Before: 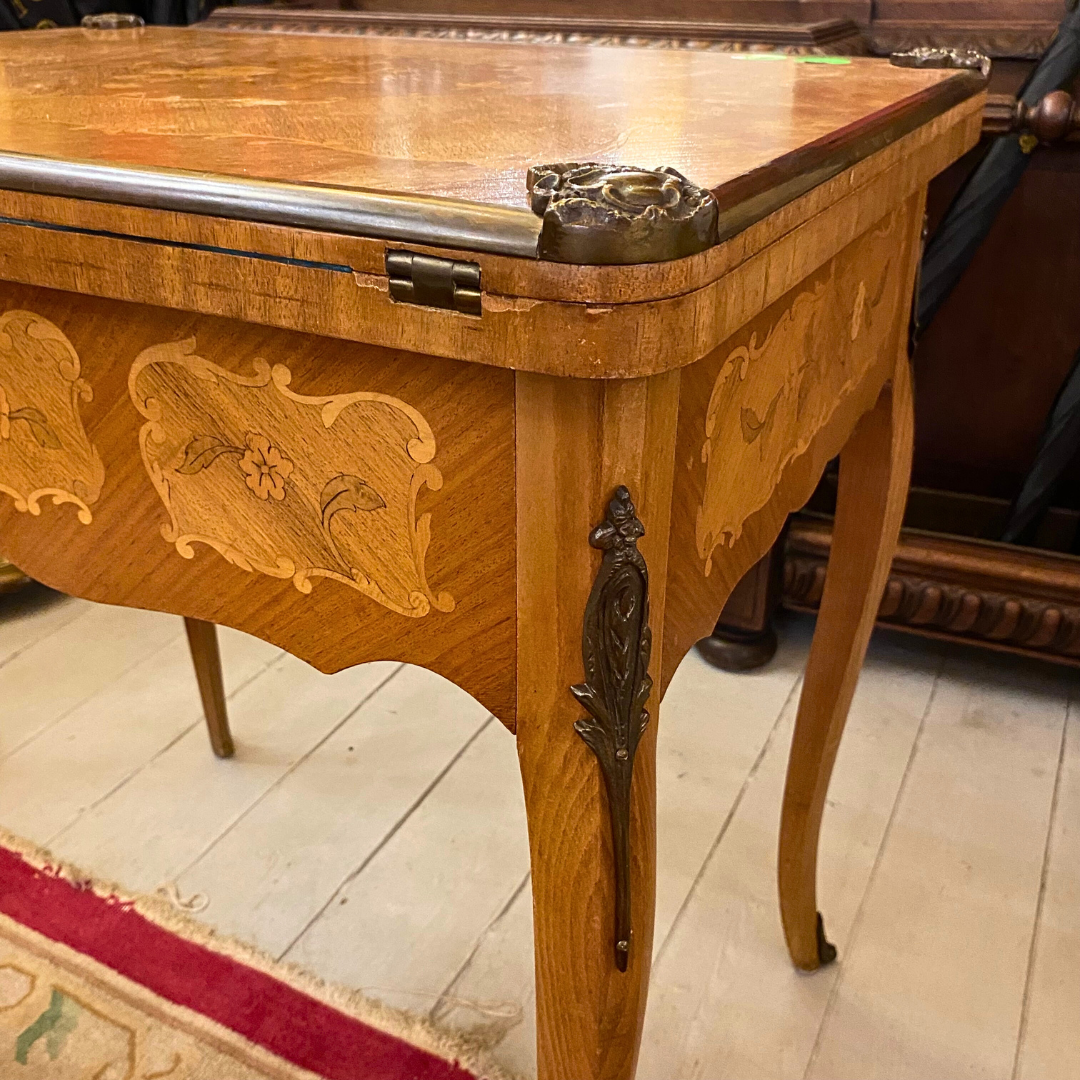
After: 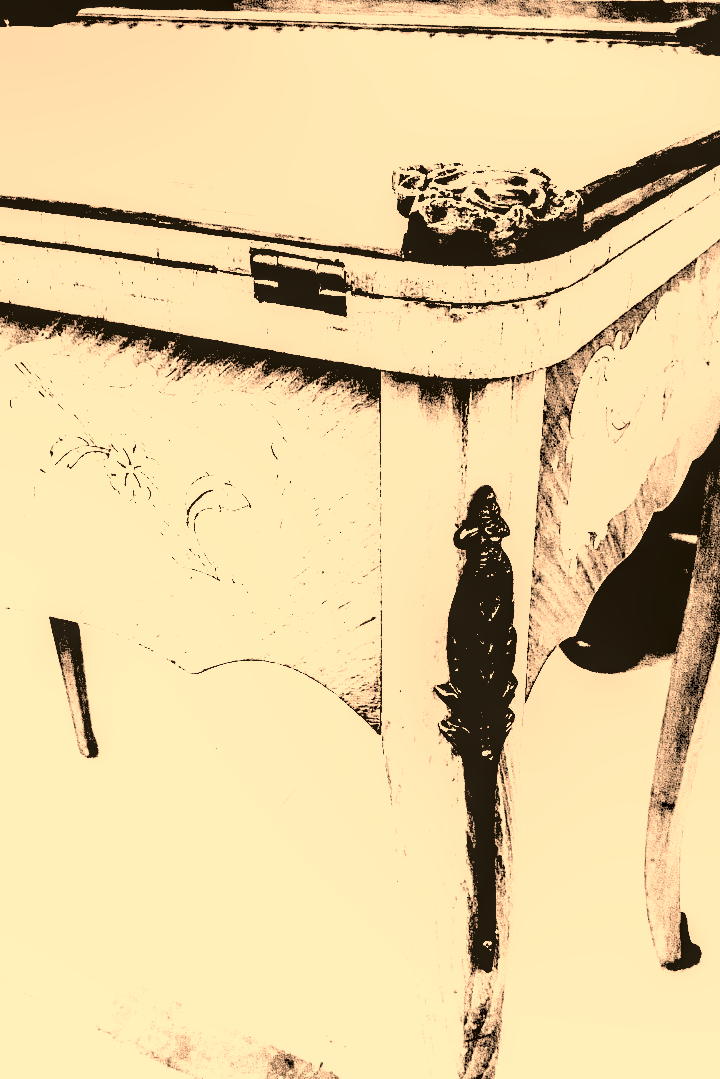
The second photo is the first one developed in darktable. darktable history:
crop and rotate: left 12.503%, right 20.764%
local contrast: on, module defaults
exposure: black level correction 0.099, exposure 2.904 EV, compensate highlight preservation false
contrast brightness saturation: saturation -0.989
tone equalizer: -8 EV -0.718 EV, -7 EV -0.699 EV, -6 EV -0.624 EV, -5 EV -0.393 EV, -3 EV 0.377 EV, -2 EV 0.6 EV, -1 EV 0.684 EV, +0 EV 0.755 EV
color balance rgb: power › chroma 1.031%, power › hue 28.19°, perceptual saturation grading › global saturation 13.944%, perceptual saturation grading › highlights -30.329%, perceptual saturation grading › shadows 51.57%, global vibrance 25.3%
filmic rgb: black relative exposure -7.65 EV, white relative exposure 4.56 EV, hardness 3.61, color science v4 (2020), iterations of high-quality reconstruction 0
color correction: highlights a* 18.54, highlights b* 35.54, shadows a* 1.07, shadows b* 6.22, saturation 1.01
